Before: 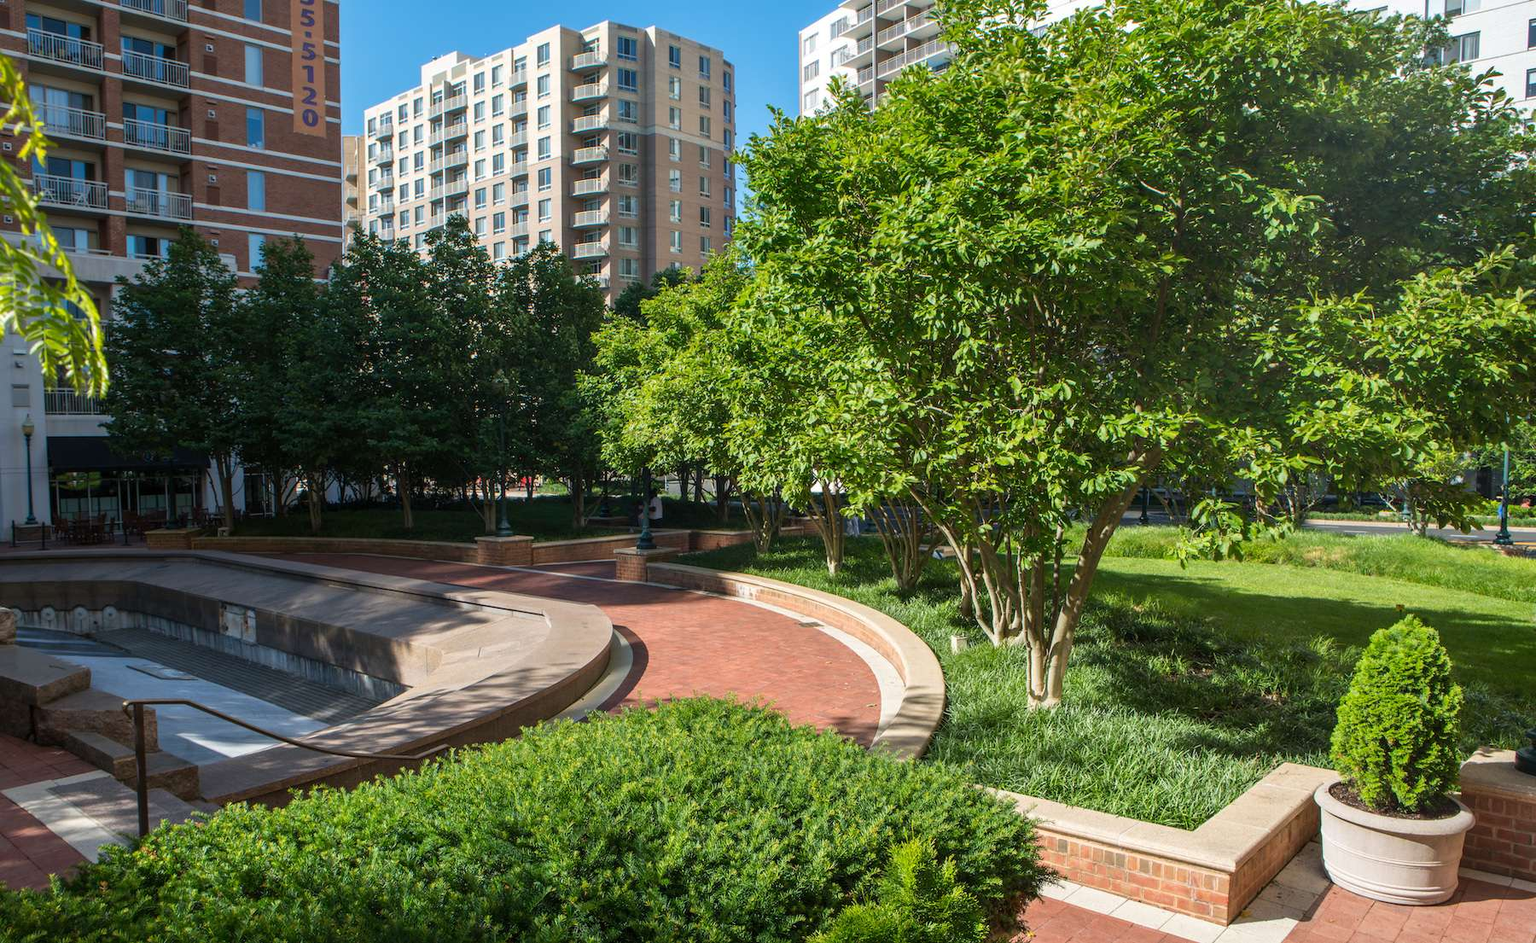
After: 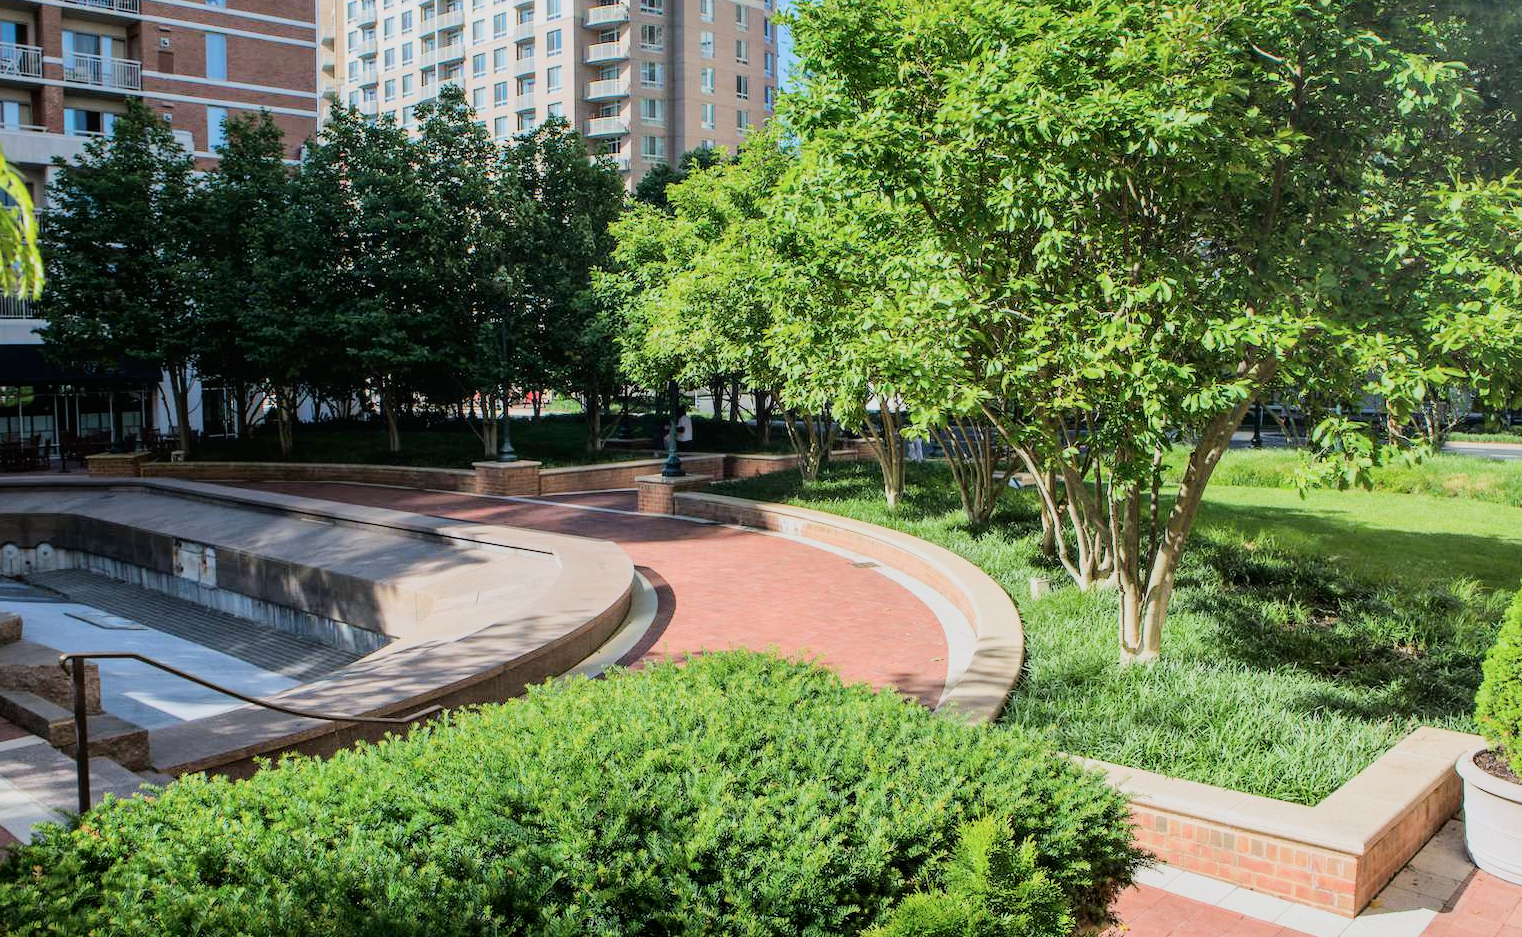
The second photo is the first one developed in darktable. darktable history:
shadows and highlights: shadows 24.92, white point adjustment -2.91, highlights -29.69
crop and rotate: left 4.709%, top 15.117%, right 10.69%
filmic rgb: black relative exposure -7.65 EV, white relative exposure 4.56 EV, hardness 3.61
exposure: black level correction 0, exposure 0.702 EV, compensate highlight preservation false
local contrast: mode bilateral grid, contrast 100, coarseness 100, detail 90%, midtone range 0.2
tone curve: curves: ch0 [(0, 0) (0.004, 0.001) (0.133, 0.112) (0.325, 0.362) (0.832, 0.893) (1, 1)], color space Lab, independent channels, preserve colors none
color calibration: x 0.353, y 0.368, temperature 4693.39 K
